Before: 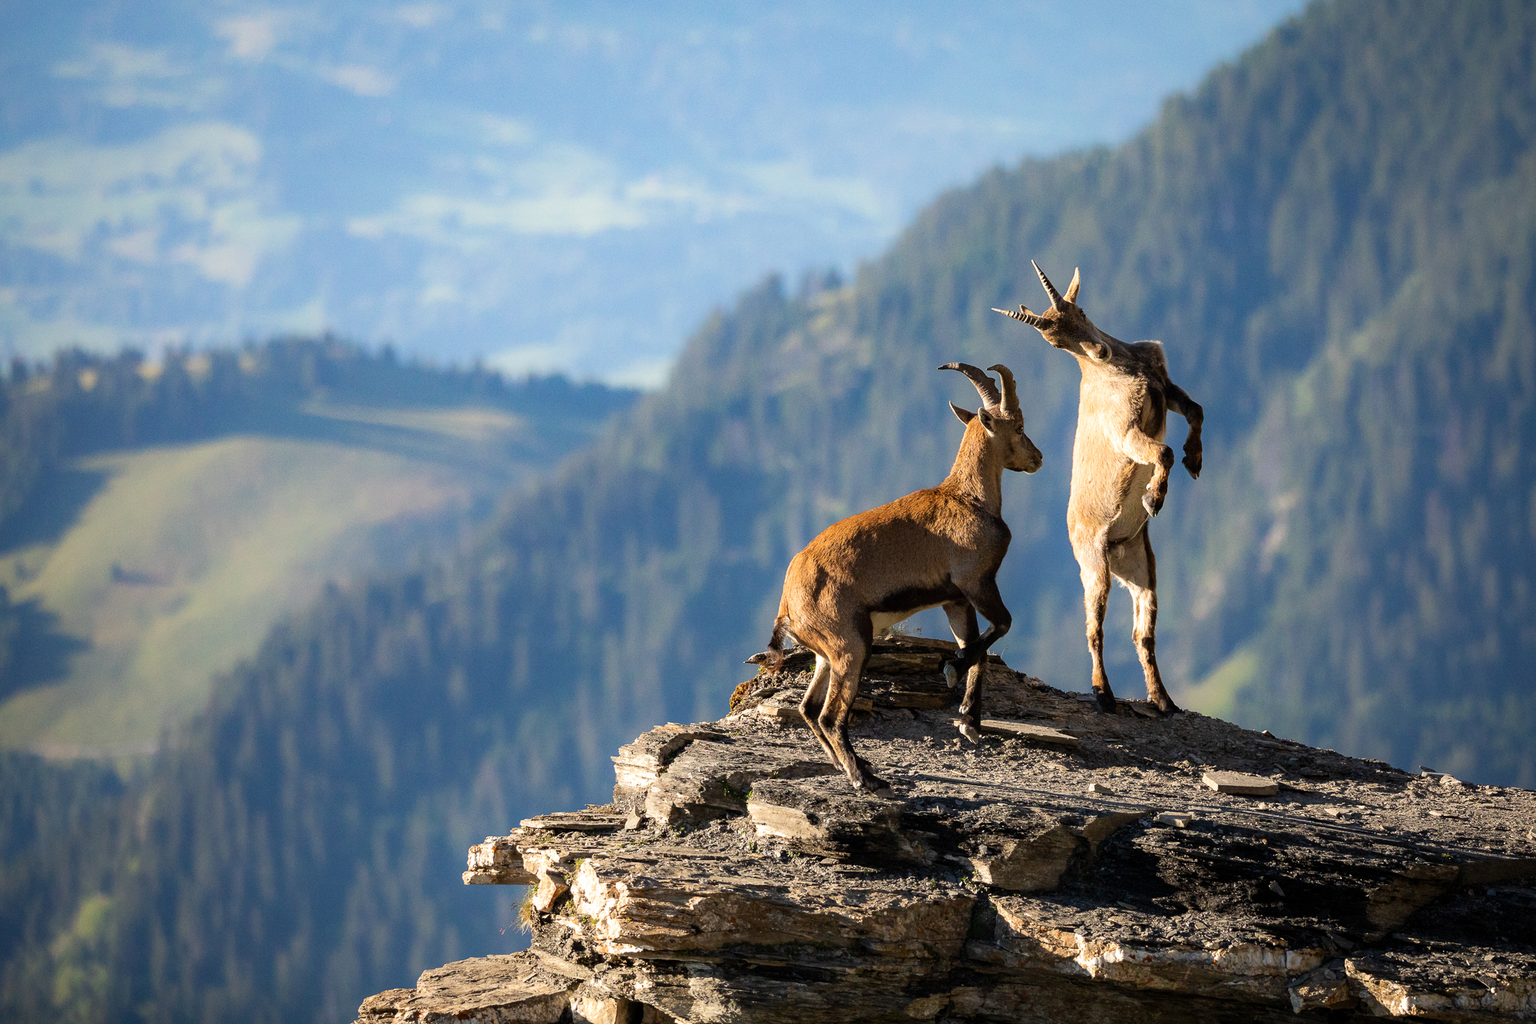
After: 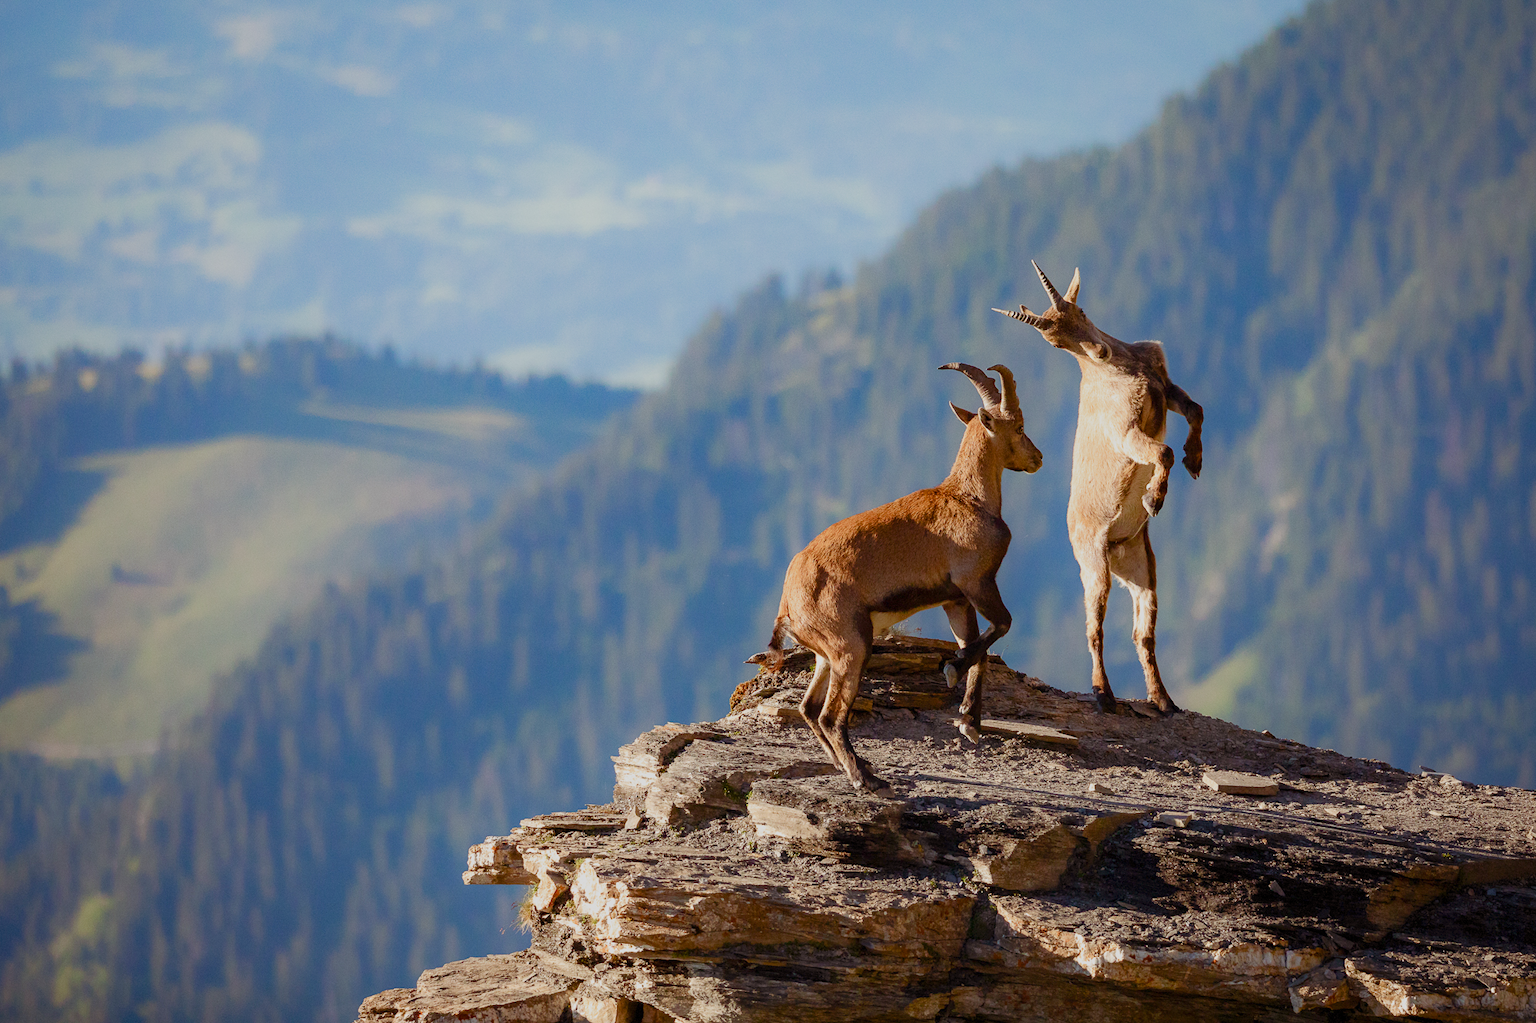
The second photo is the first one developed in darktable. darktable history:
color balance rgb: shadows lift › chroma 4.57%, shadows lift › hue 25.27°, perceptual saturation grading › global saturation 20%, perceptual saturation grading › highlights -50.173%, perceptual saturation grading › shadows 30.941%, hue shift -1.76°, contrast -21.311%
